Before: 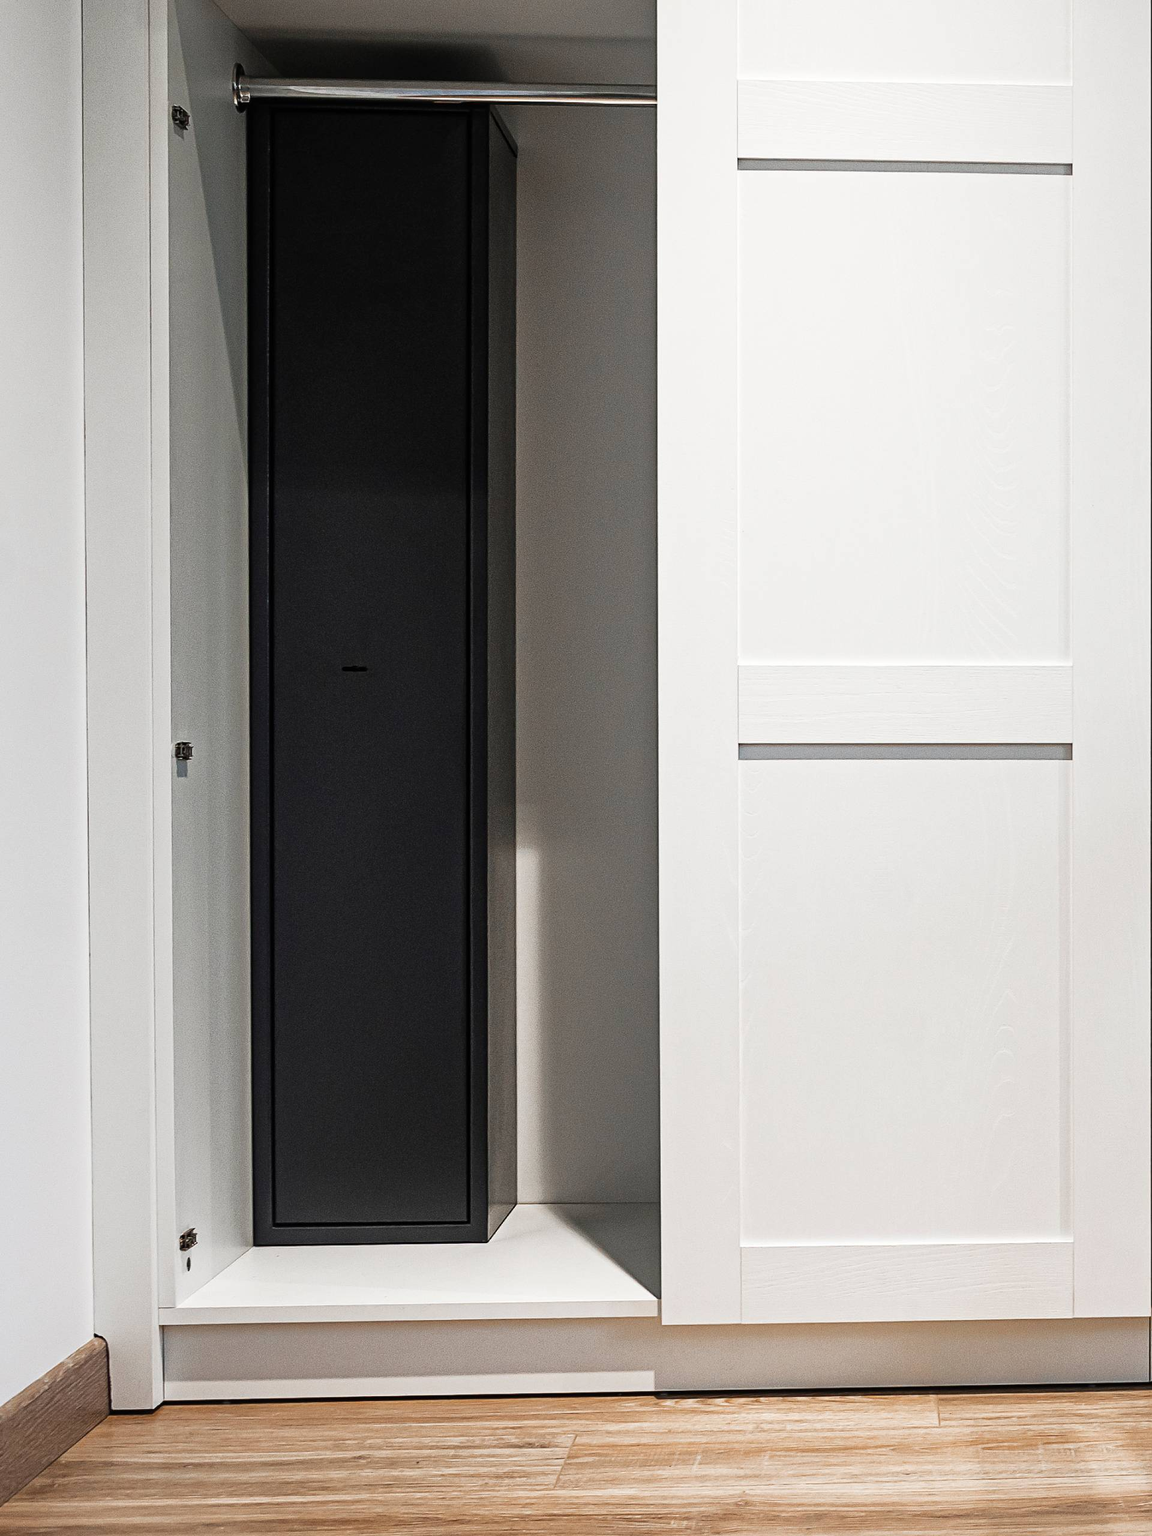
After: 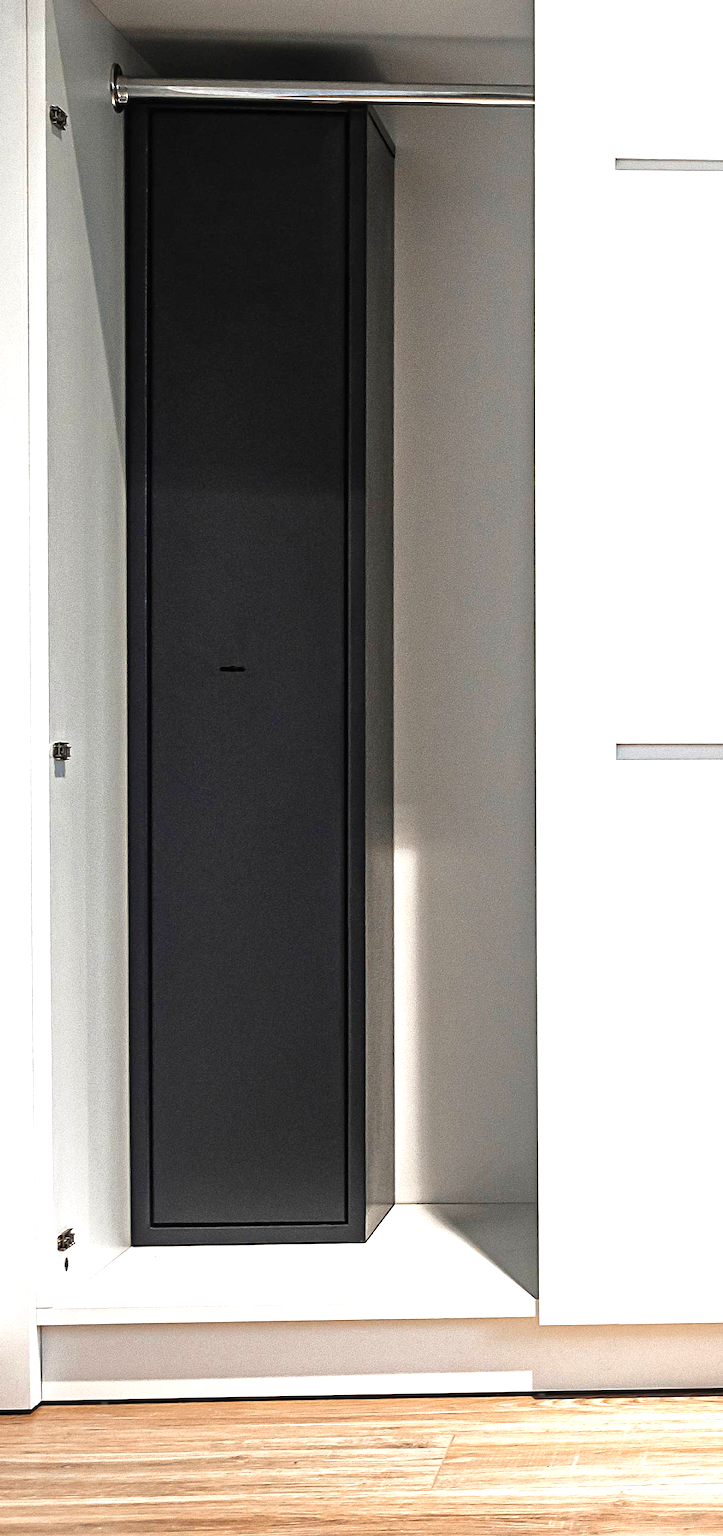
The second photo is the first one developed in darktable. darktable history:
crop: left 10.644%, right 26.528%
exposure: black level correction 0, exposure 0.877 EV, compensate exposure bias true, compensate highlight preservation false
